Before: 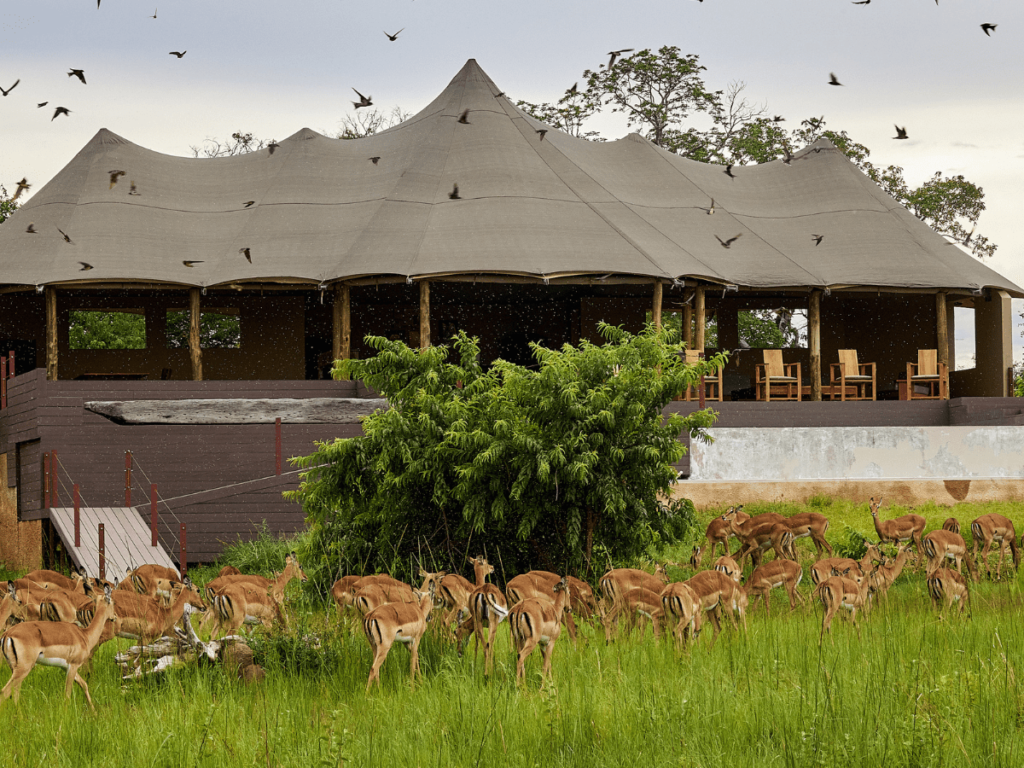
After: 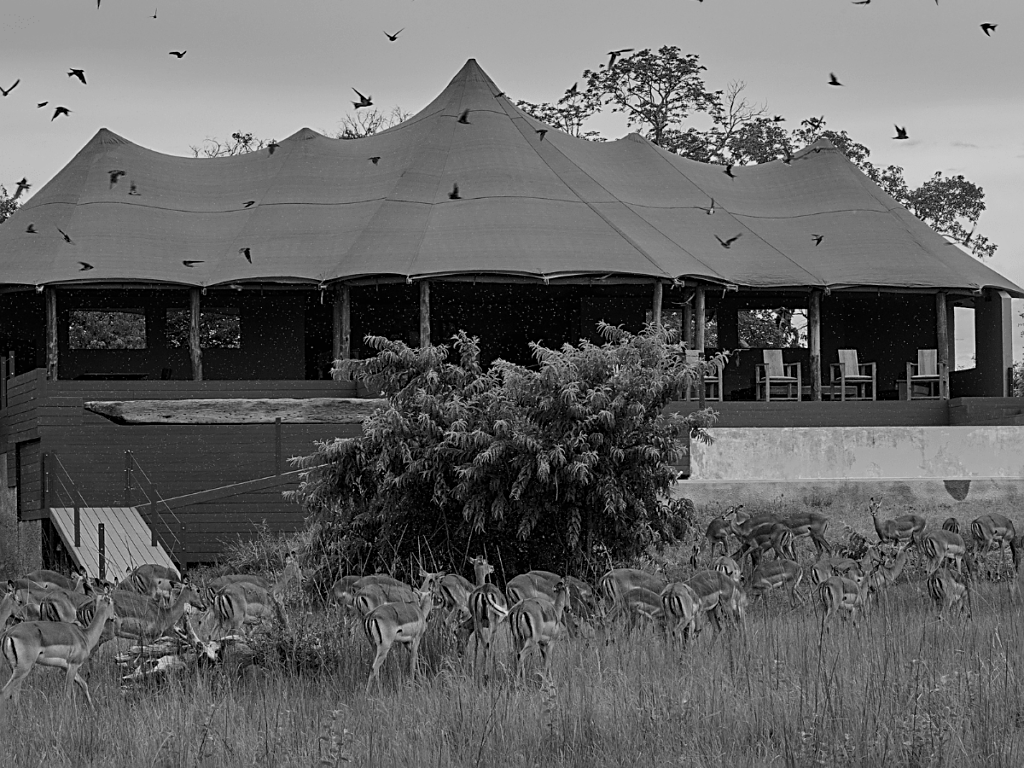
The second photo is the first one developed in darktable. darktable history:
white balance: red 0.766, blue 1.537
exposure: exposure -0.582 EV, compensate highlight preservation false
sharpen: on, module defaults
monochrome: on, module defaults
color contrast: green-magenta contrast 0.81
